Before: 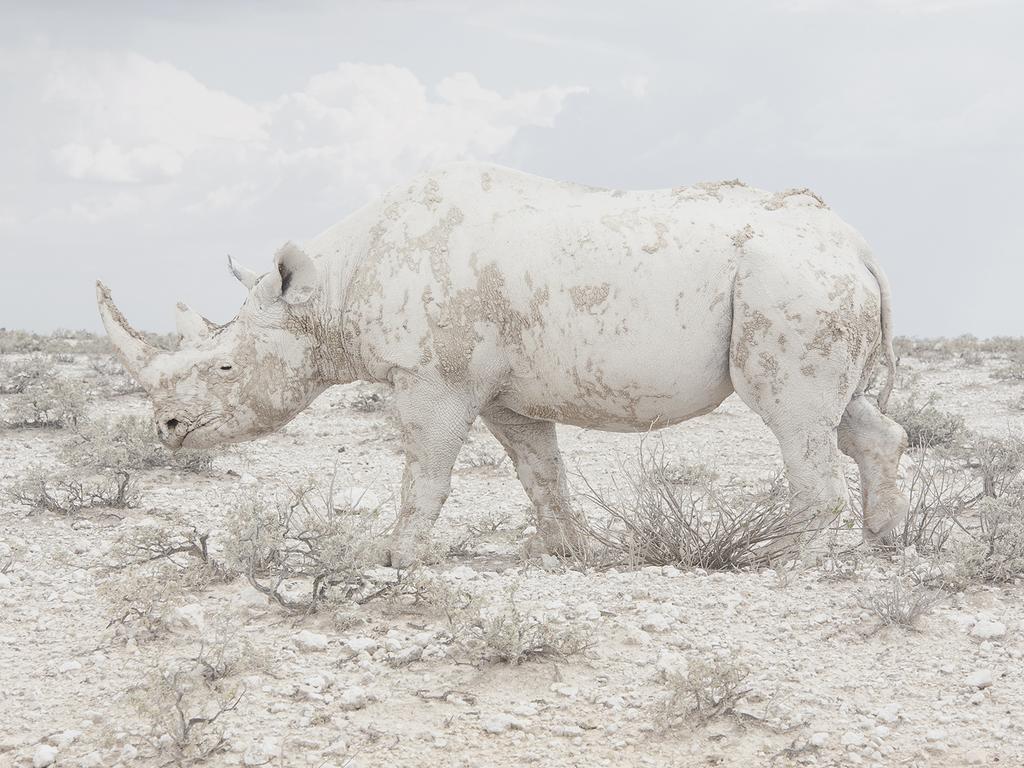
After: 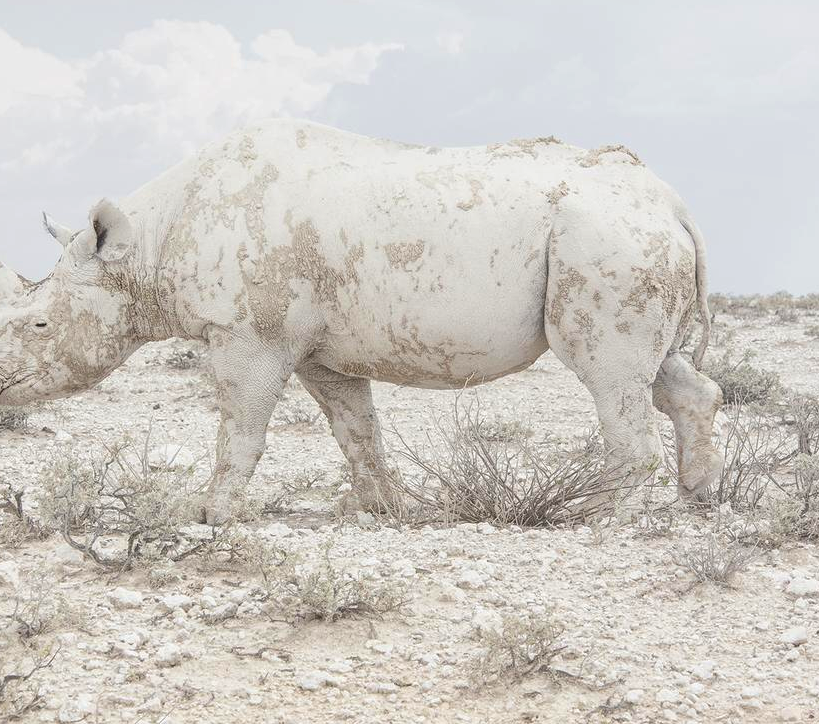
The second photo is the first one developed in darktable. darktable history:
local contrast: on, module defaults
velvia: on, module defaults
crop and rotate: left 18.133%, top 5.728%, right 1.823%
